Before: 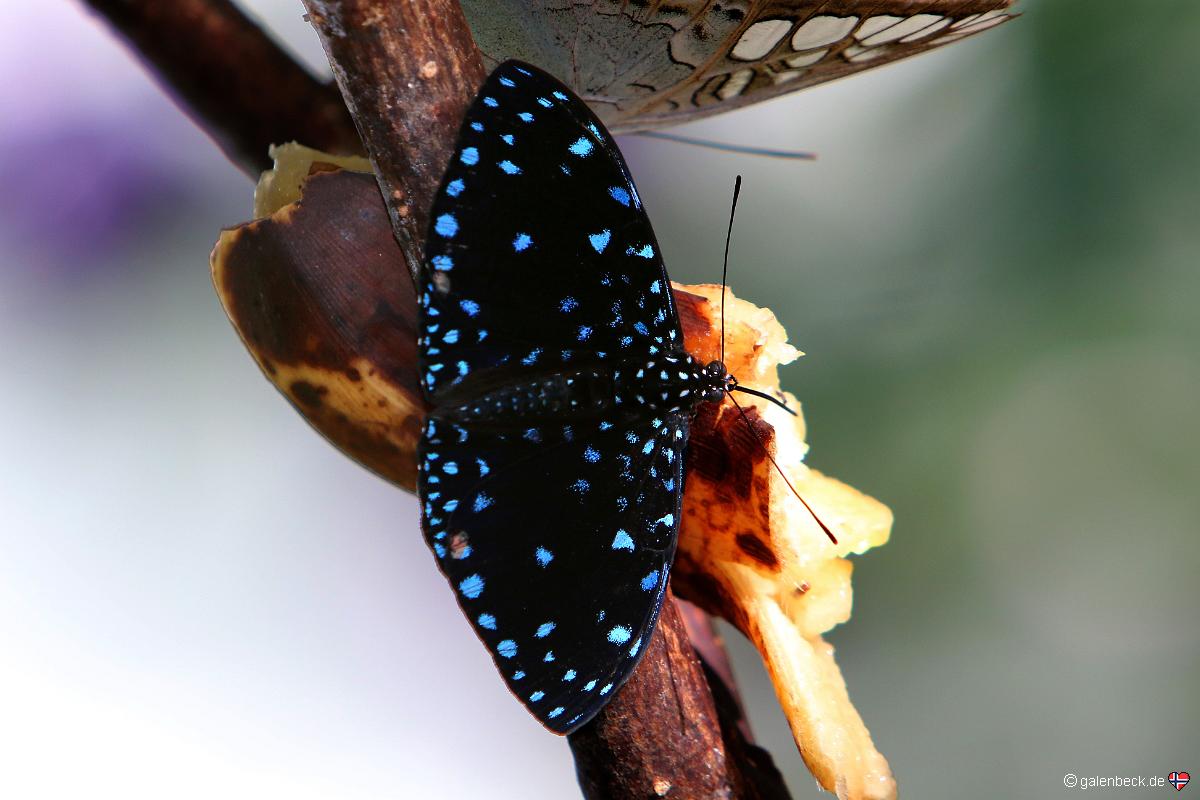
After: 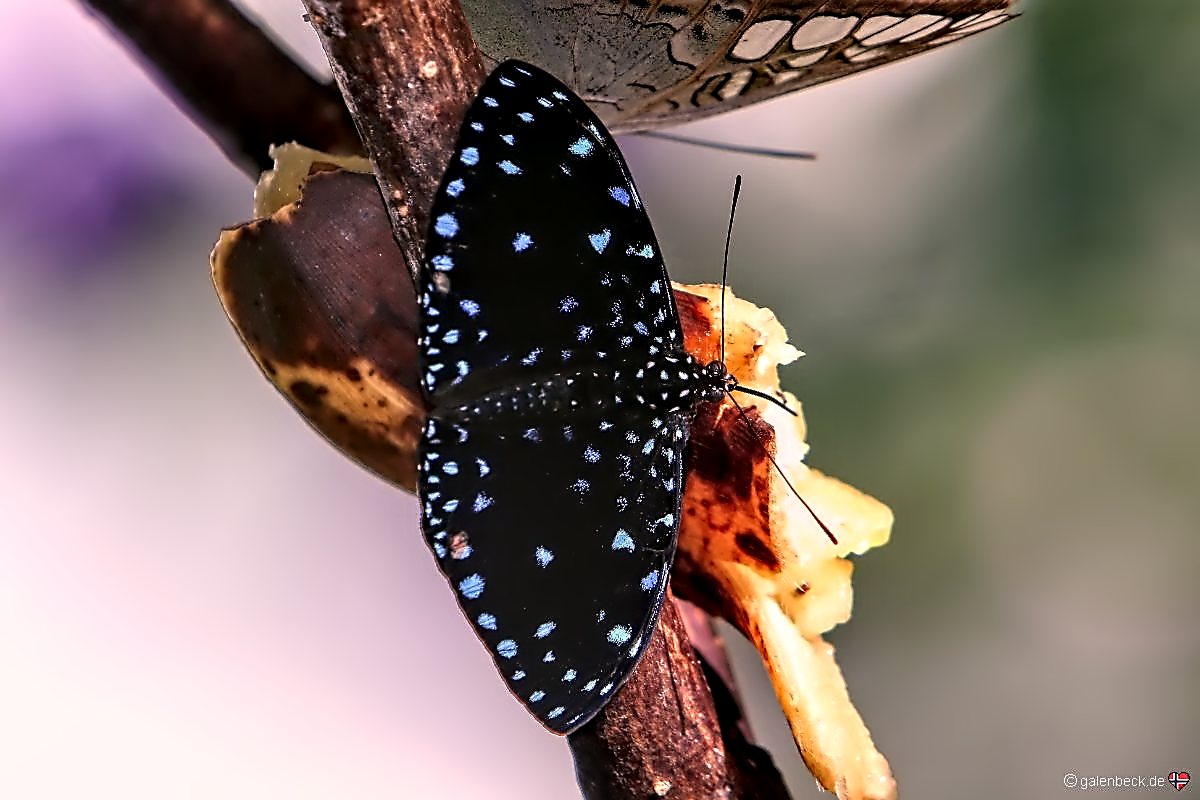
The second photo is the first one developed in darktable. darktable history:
sharpen: on, module defaults
color correction: highlights a* 12.52, highlights b* 5.55
contrast equalizer: y [[0.5, 0.542, 0.583, 0.625, 0.667, 0.708], [0.5 ×6], [0.5 ×6], [0, 0.033, 0.067, 0.1, 0.133, 0.167], [0, 0.05, 0.1, 0.15, 0.2, 0.25]]
local contrast: on, module defaults
